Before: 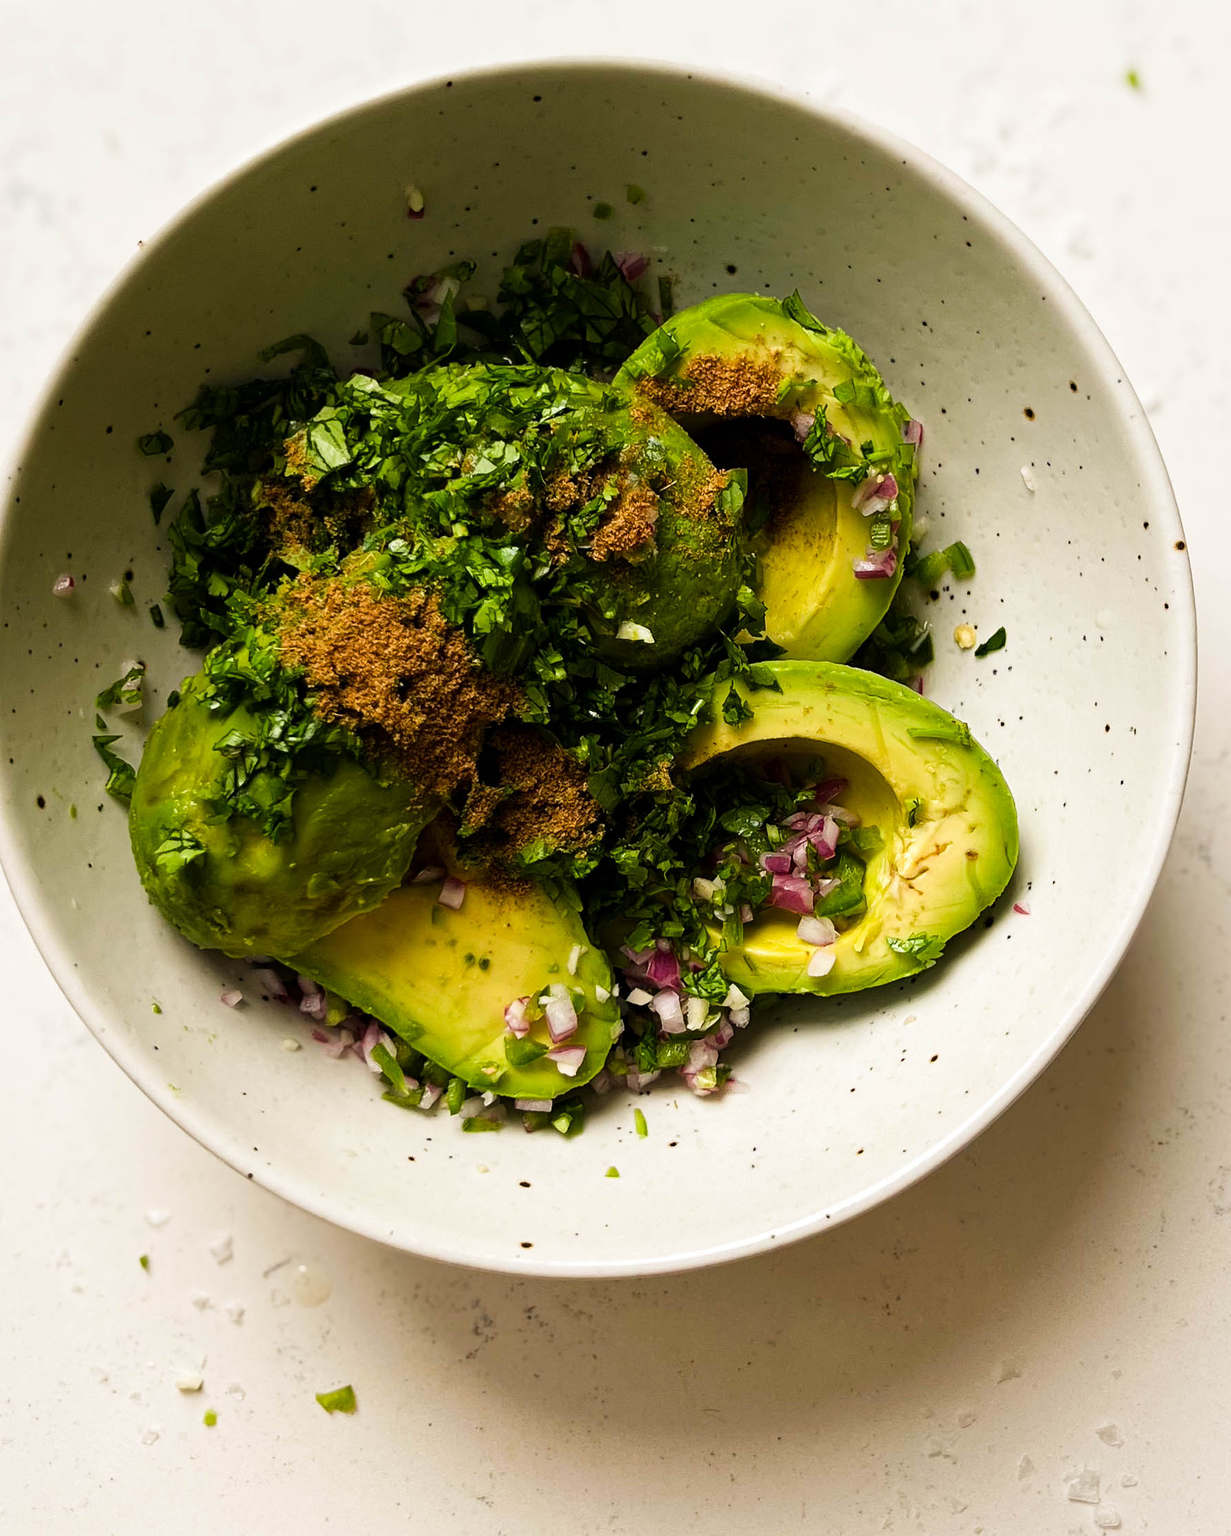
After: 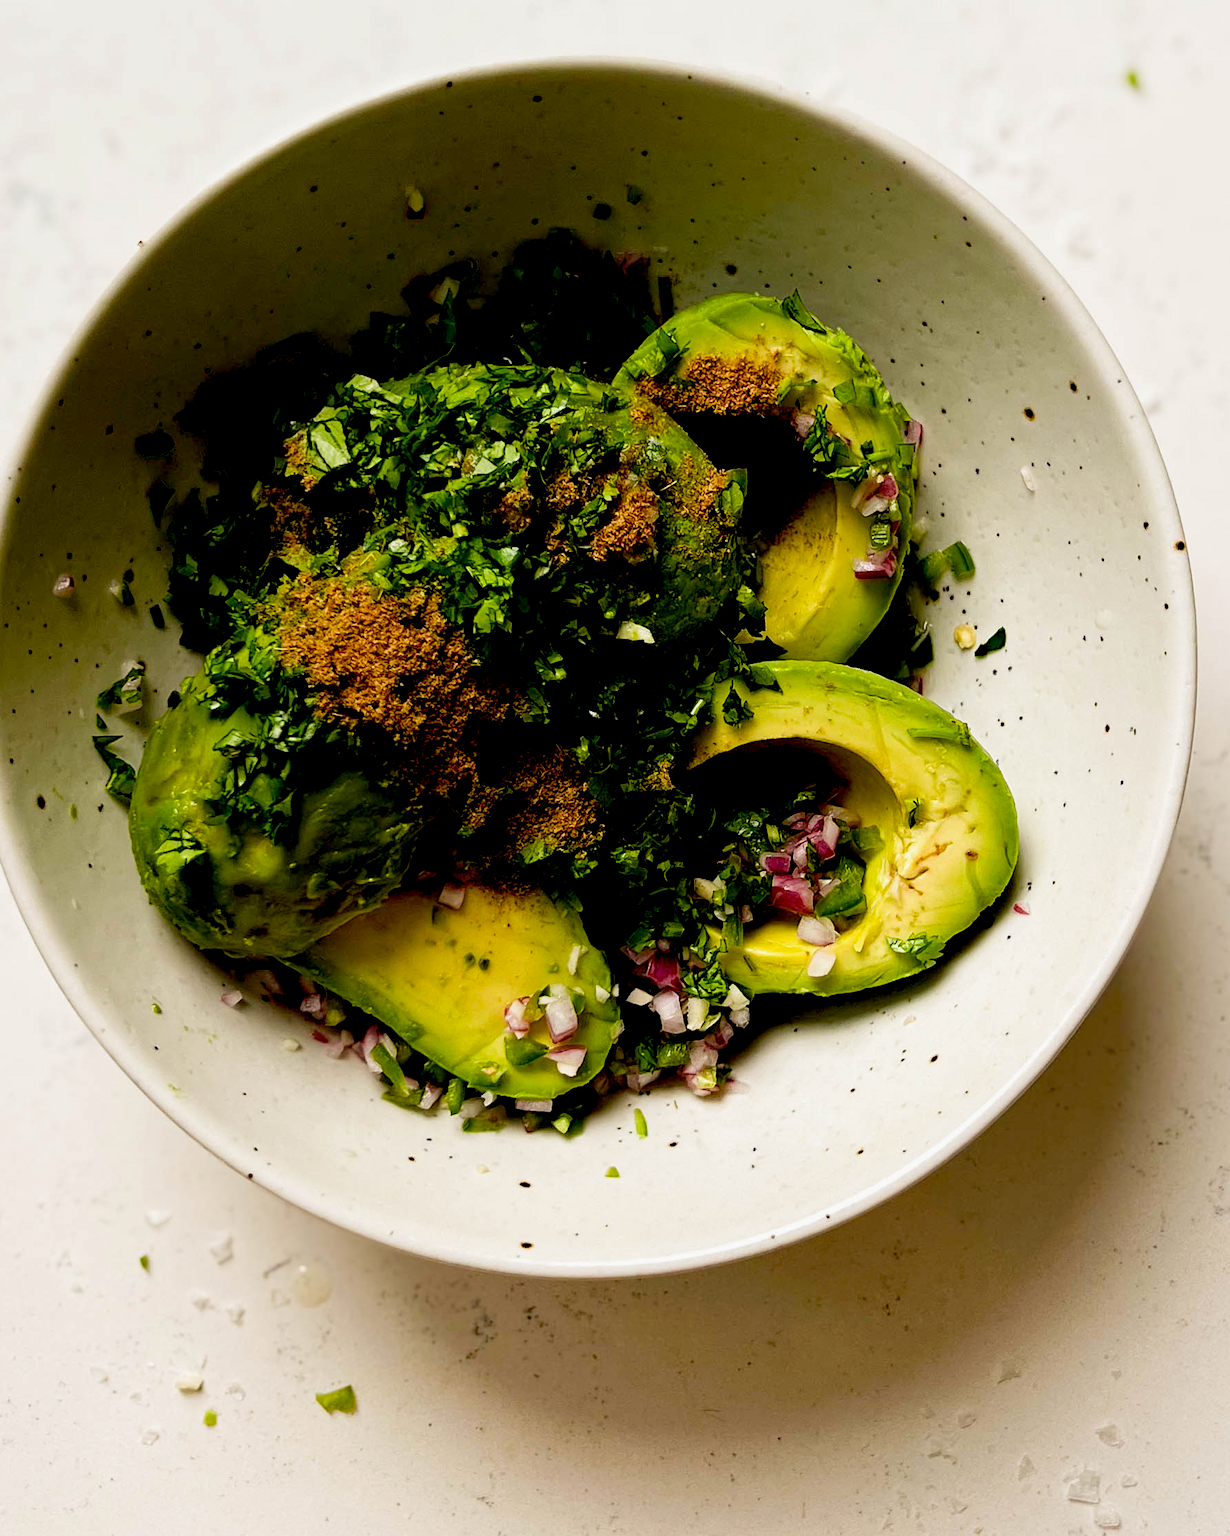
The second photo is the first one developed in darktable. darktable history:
exposure: black level correction 0.029, exposure -0.081 EV, compensate highlight preservation false
